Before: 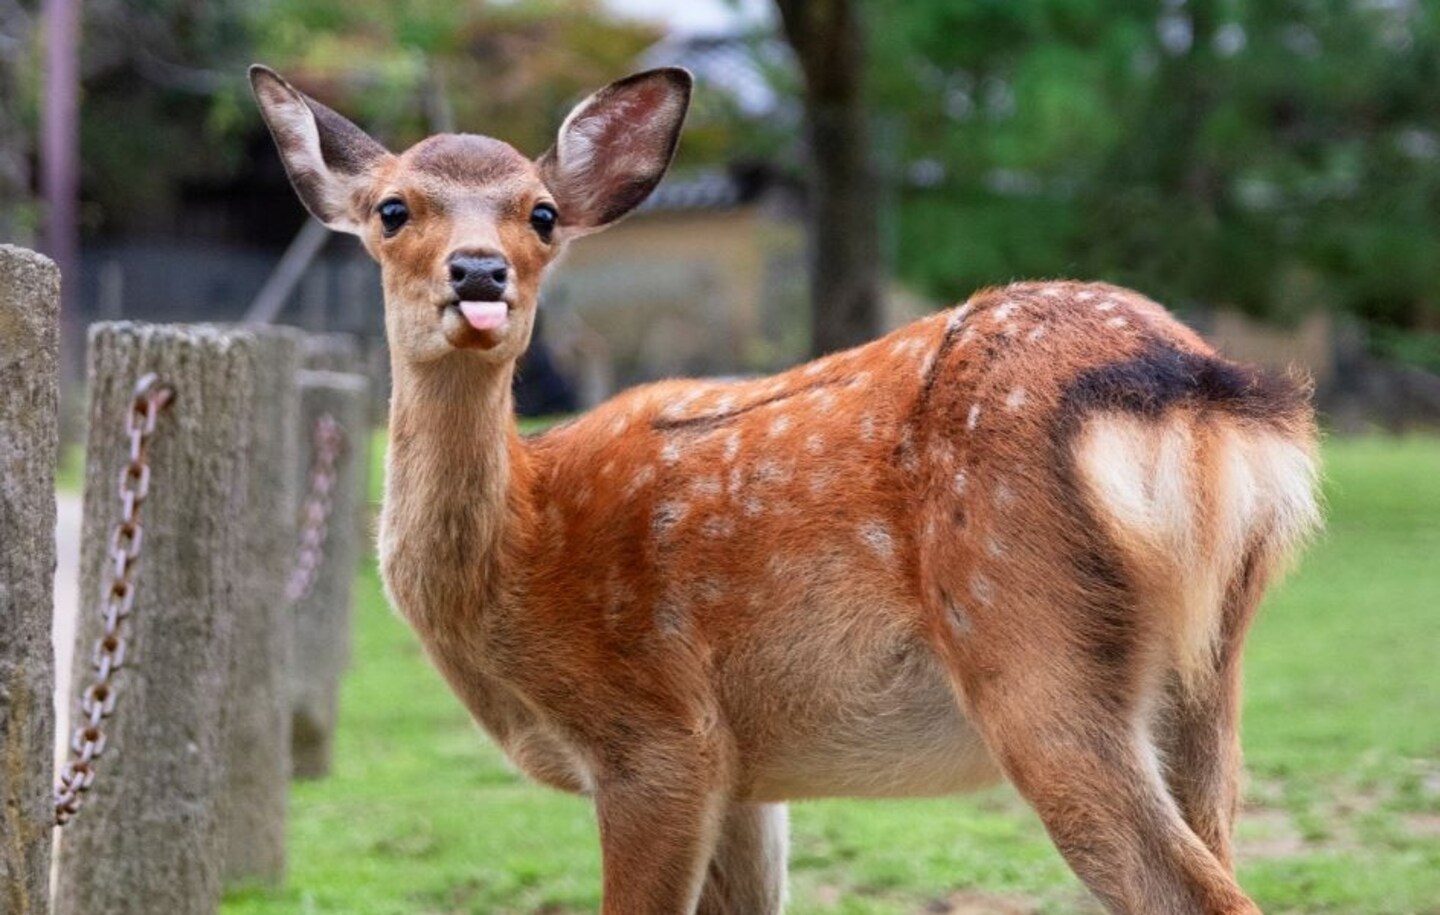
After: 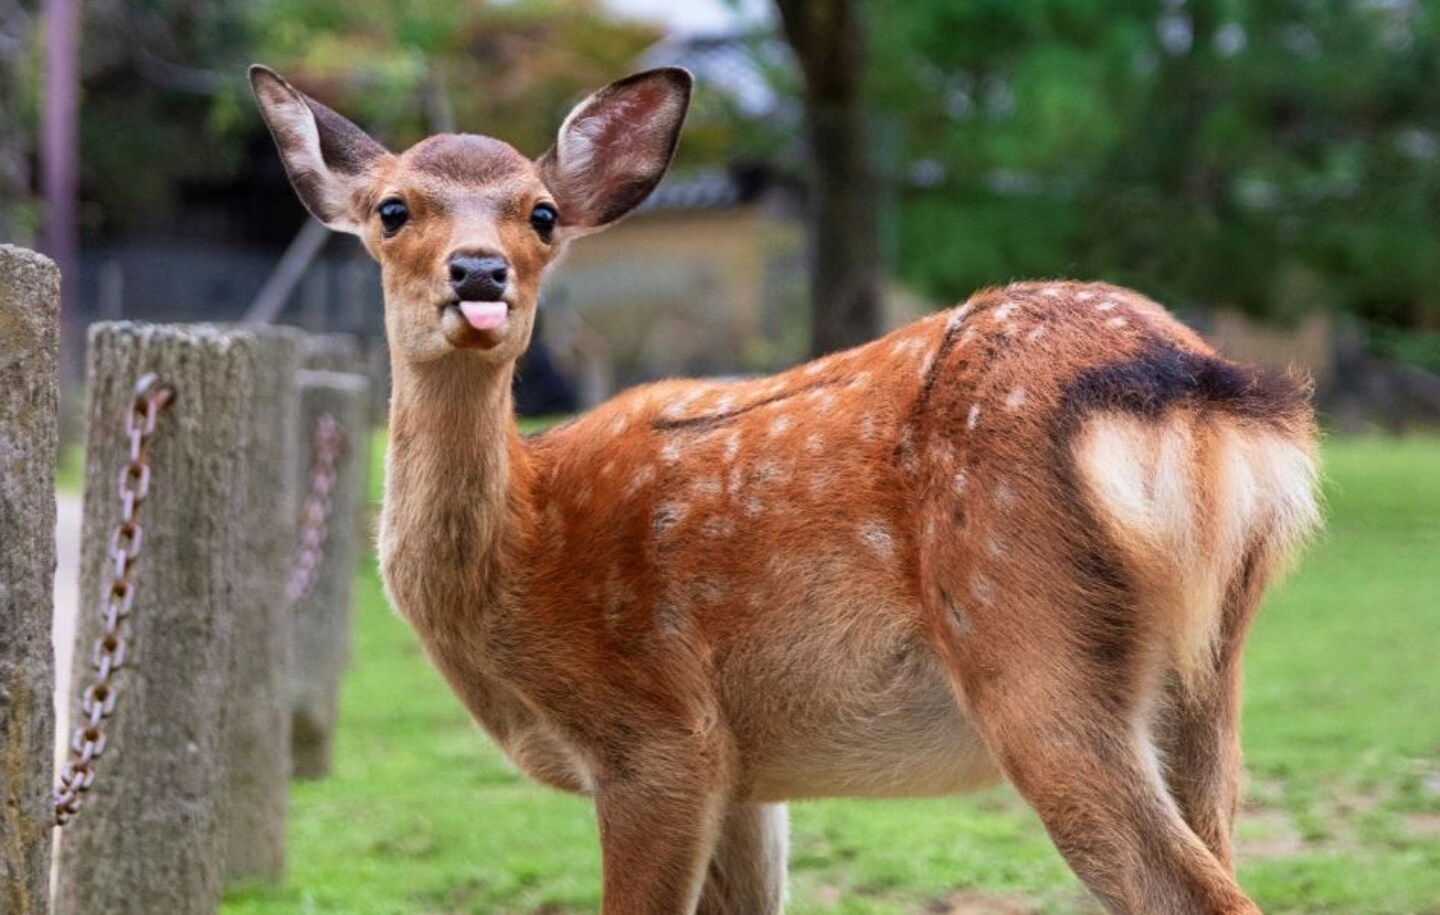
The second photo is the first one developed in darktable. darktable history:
levels: levels [0, 0.51, 1]
velvia: strength 15%
